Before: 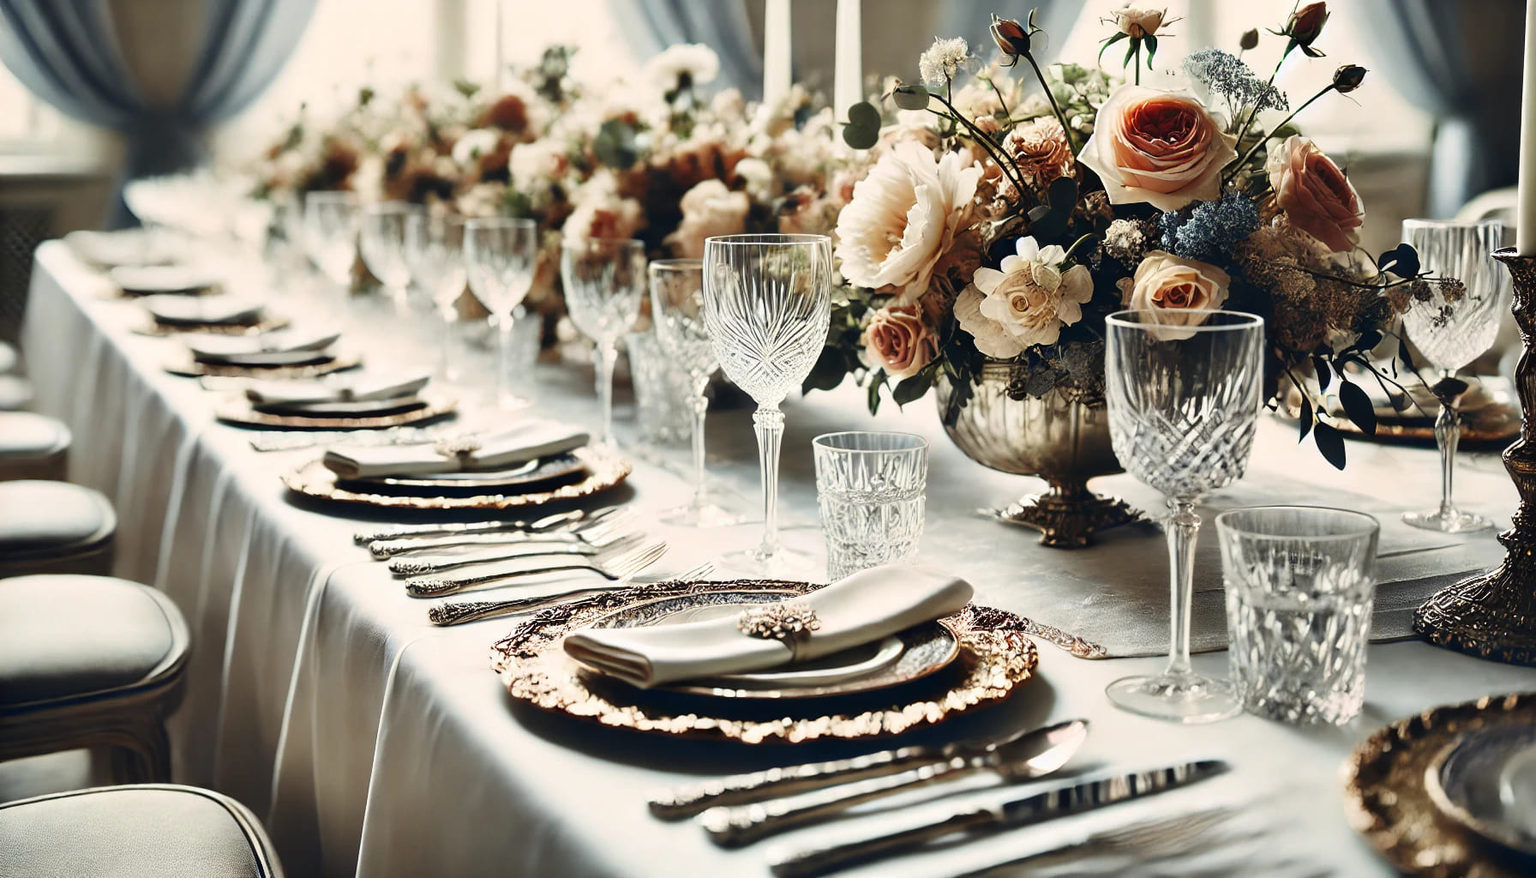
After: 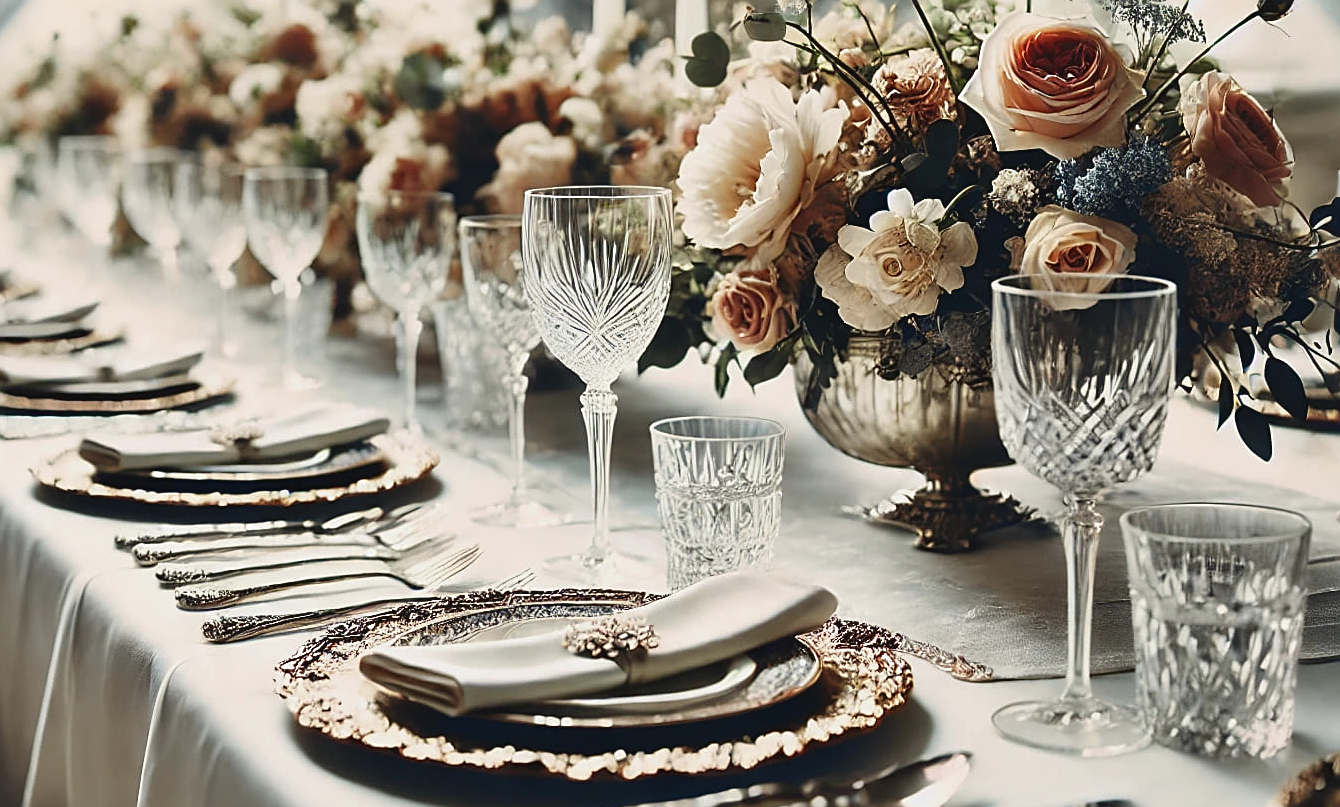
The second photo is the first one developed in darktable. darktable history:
sharpen: on, module defaults
crop: left 16.651%, top 8.56%, right 8.541%, bottom 12.561%
contrast brightness saturation: contrast -0.088, brightness -0.037, saturation -0.113
